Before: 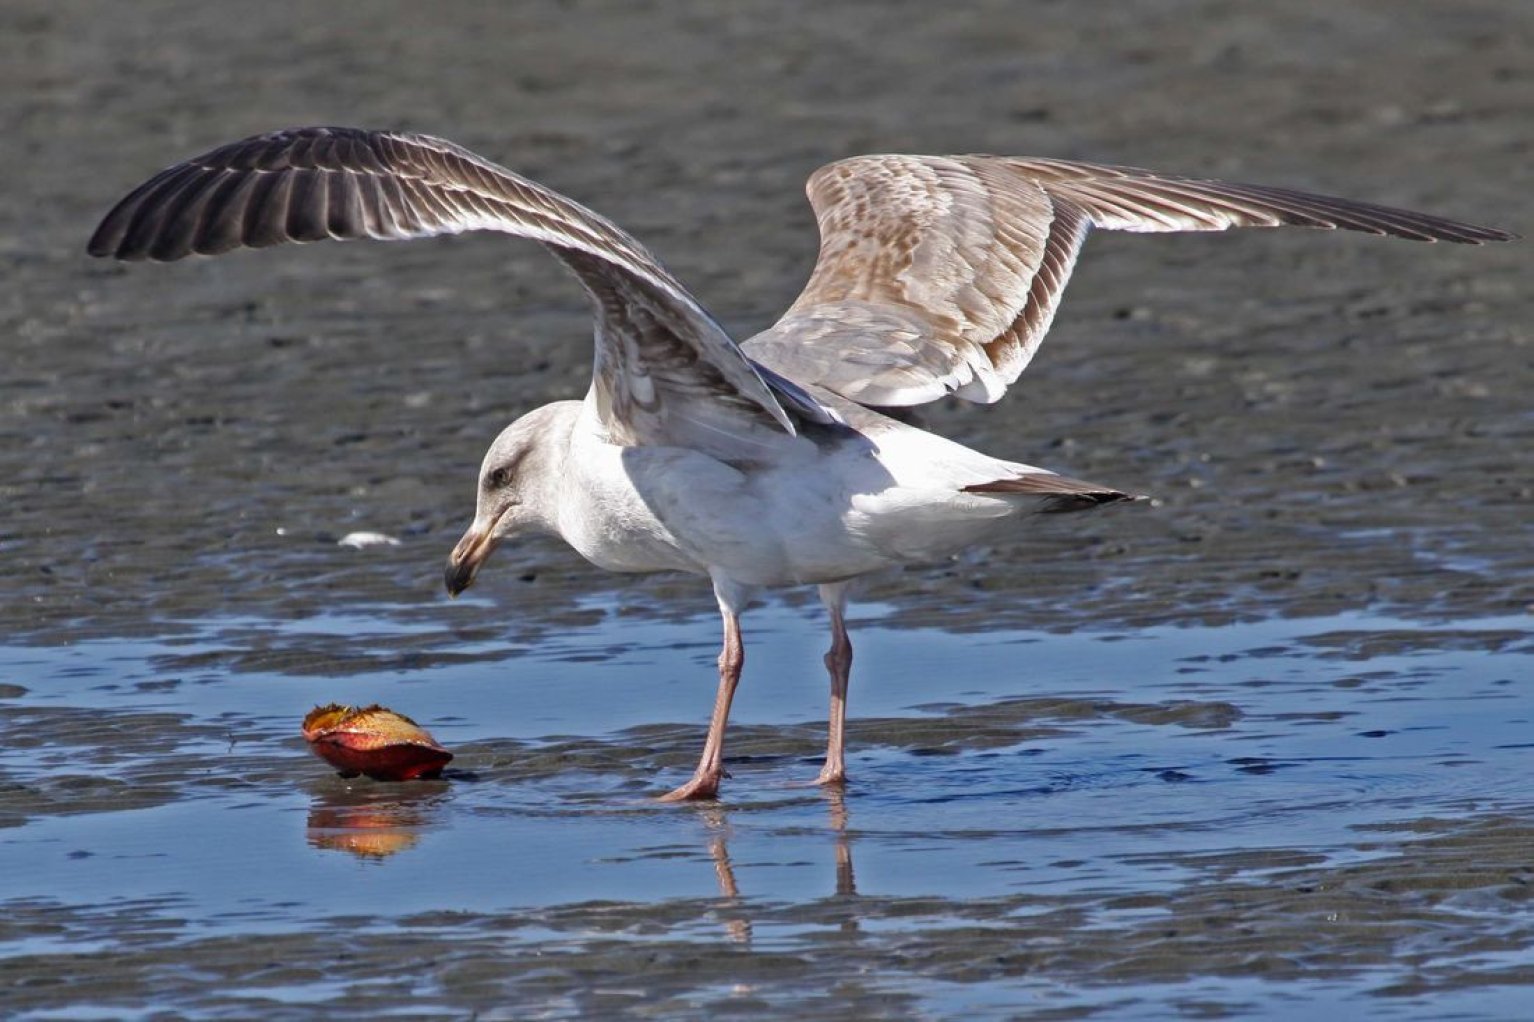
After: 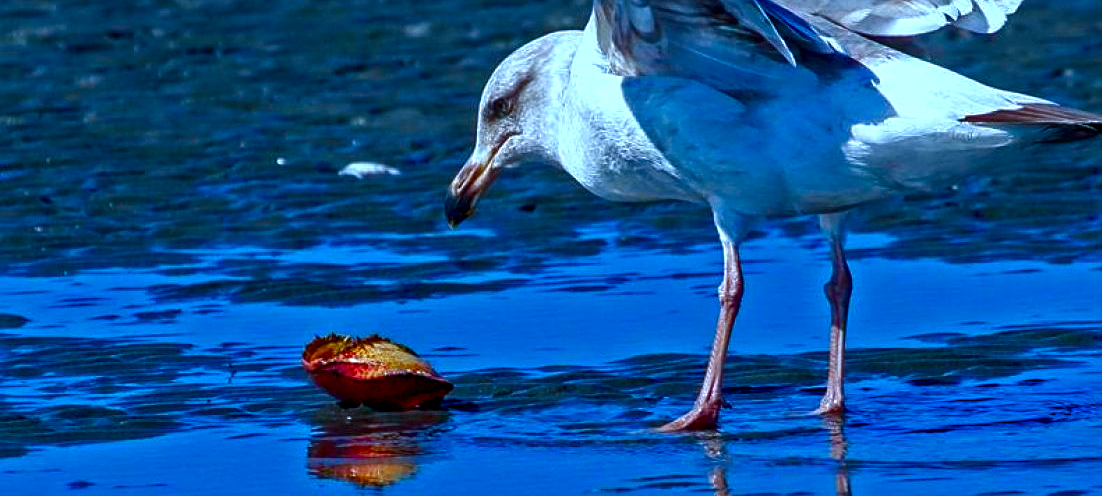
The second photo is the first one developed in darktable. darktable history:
contrast brightness saturation: brightness -0.246, saturation 0.2
sharpen: on, module defaults
color calibration: x 0.397, y 0.386, temperature 3681.51 K
crop: top 36.278%, right 28.129%, bottom 15.102%
local contrast: on, module defaults
color balance rgb: linear chroma grading › global chroma 13.762%, perceptual saturation grading › global saturation 20%, perceptual saturation grading › highlights -24.958%, perceptual saturation grading › shadows 50.504%, perceptual brilliance grading › highlights 2.959%, global vibrance 20%
